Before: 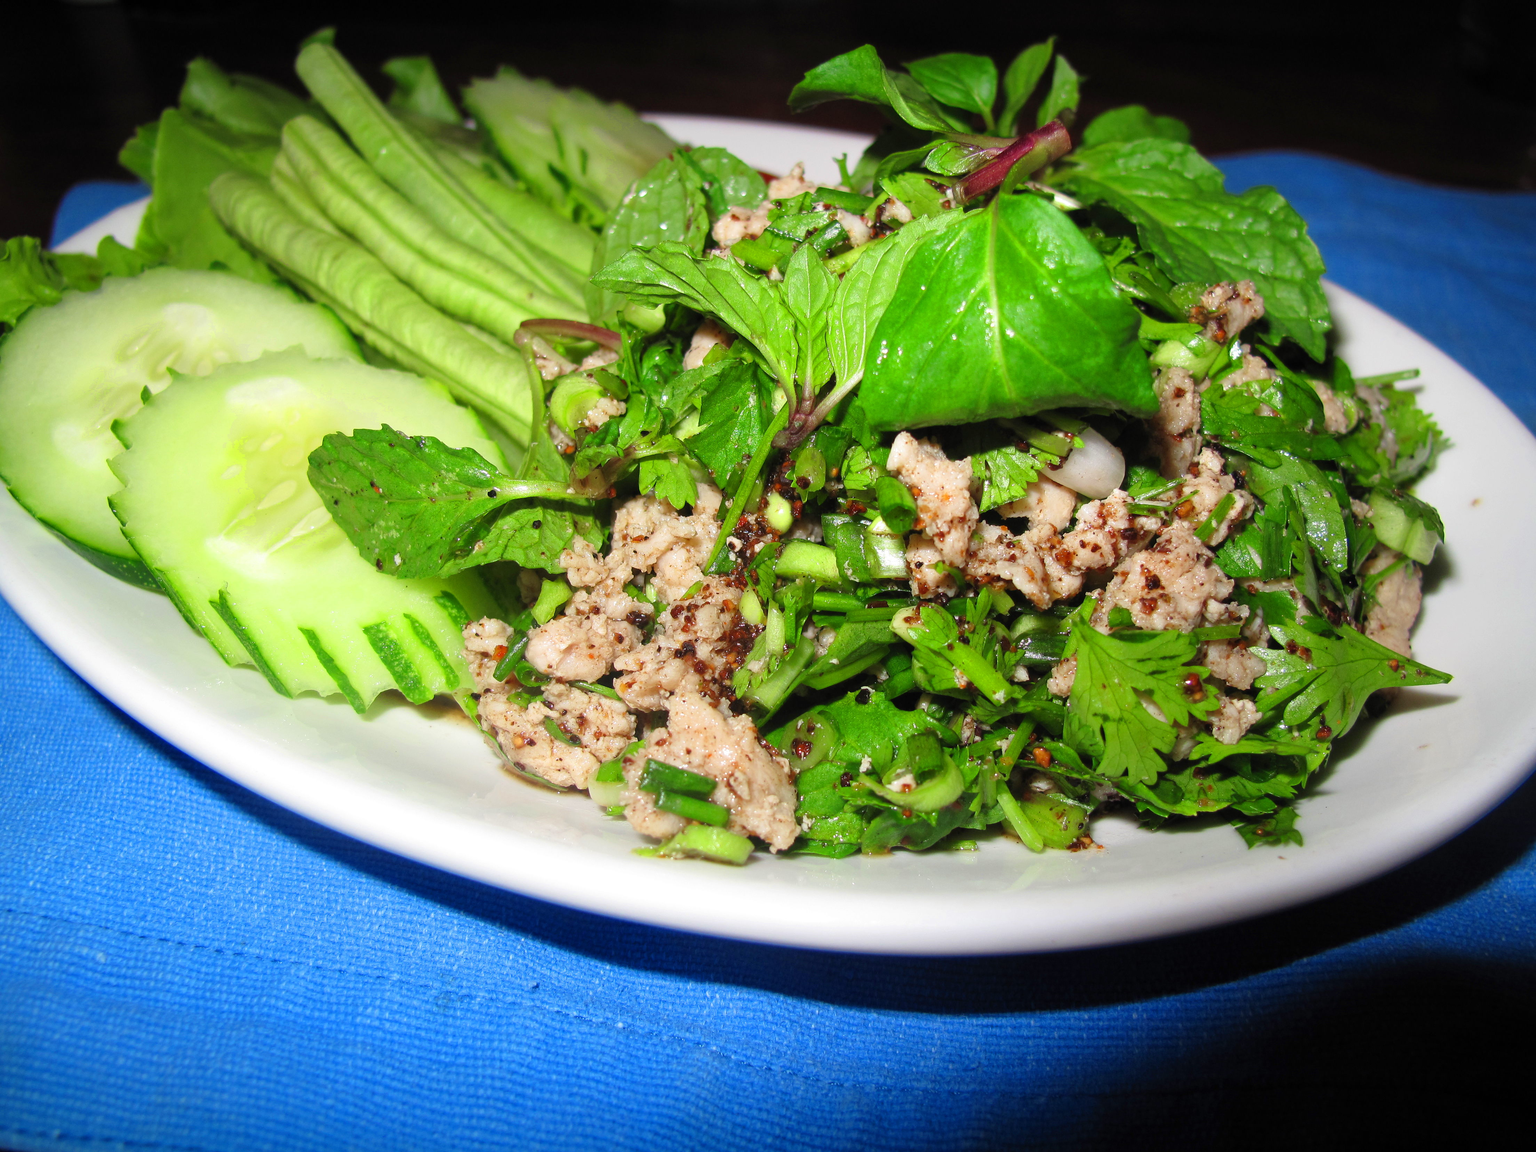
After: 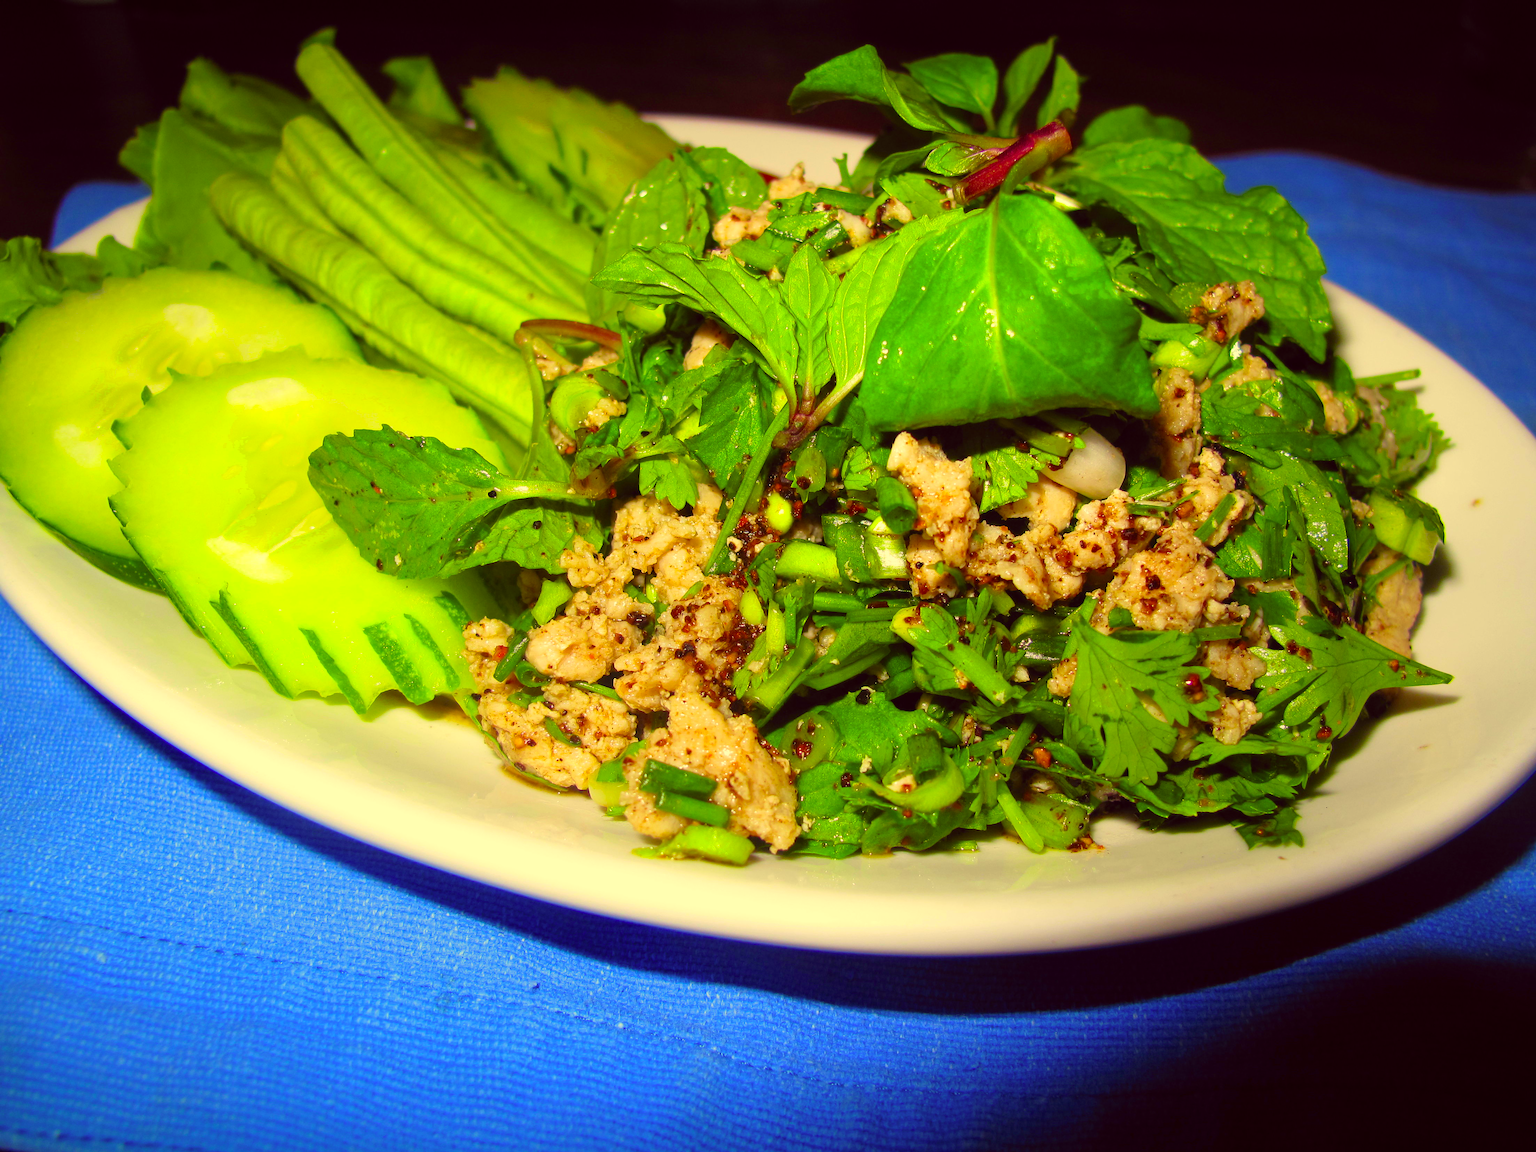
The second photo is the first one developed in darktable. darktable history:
color correction: highlights a* -0.472, highlights b* 39.66, shadows a* 9.86, shadows b* -0.7
color balance rgb: perceptual saturation grading › global saturation -0.003%, global vibrance 59.216%
